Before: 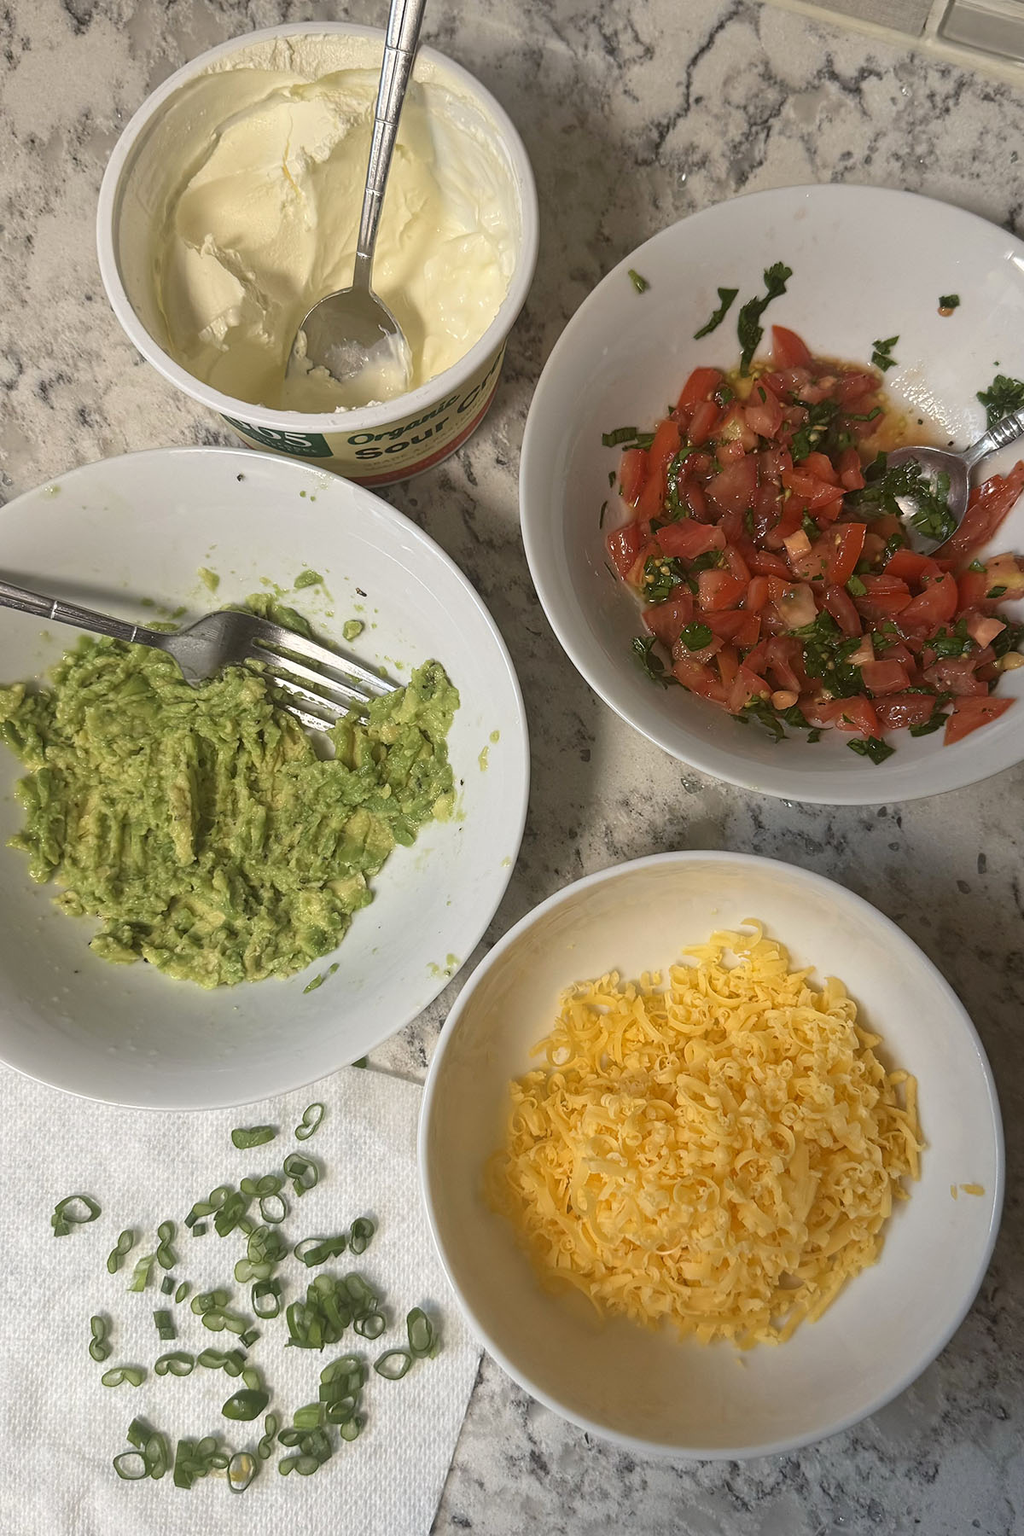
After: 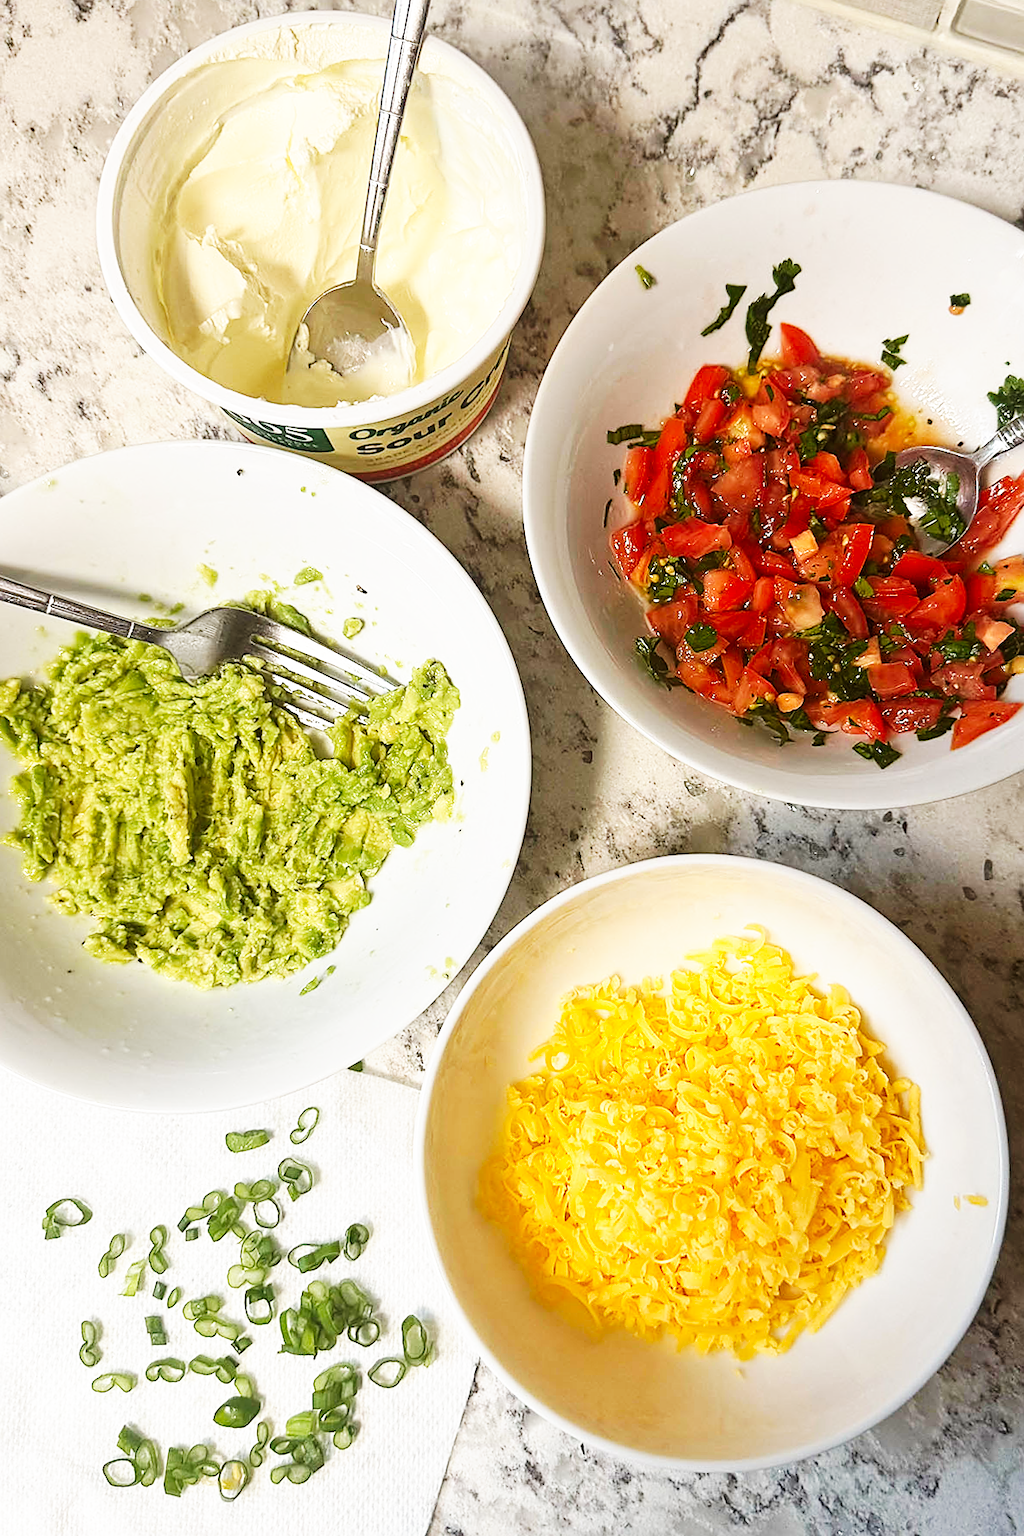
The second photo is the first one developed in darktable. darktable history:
sharpen: on, module defaults
base curve: curves: ch0 [(0, 0) (0.007, 0.004) (0.027, 0.03) (0.046, 0.07) (0.207, 0.54) (0.442, 0.872) (0.673, 0.972) (1, 1)], preserve colors none
crop and rotate: angle -0.5°
